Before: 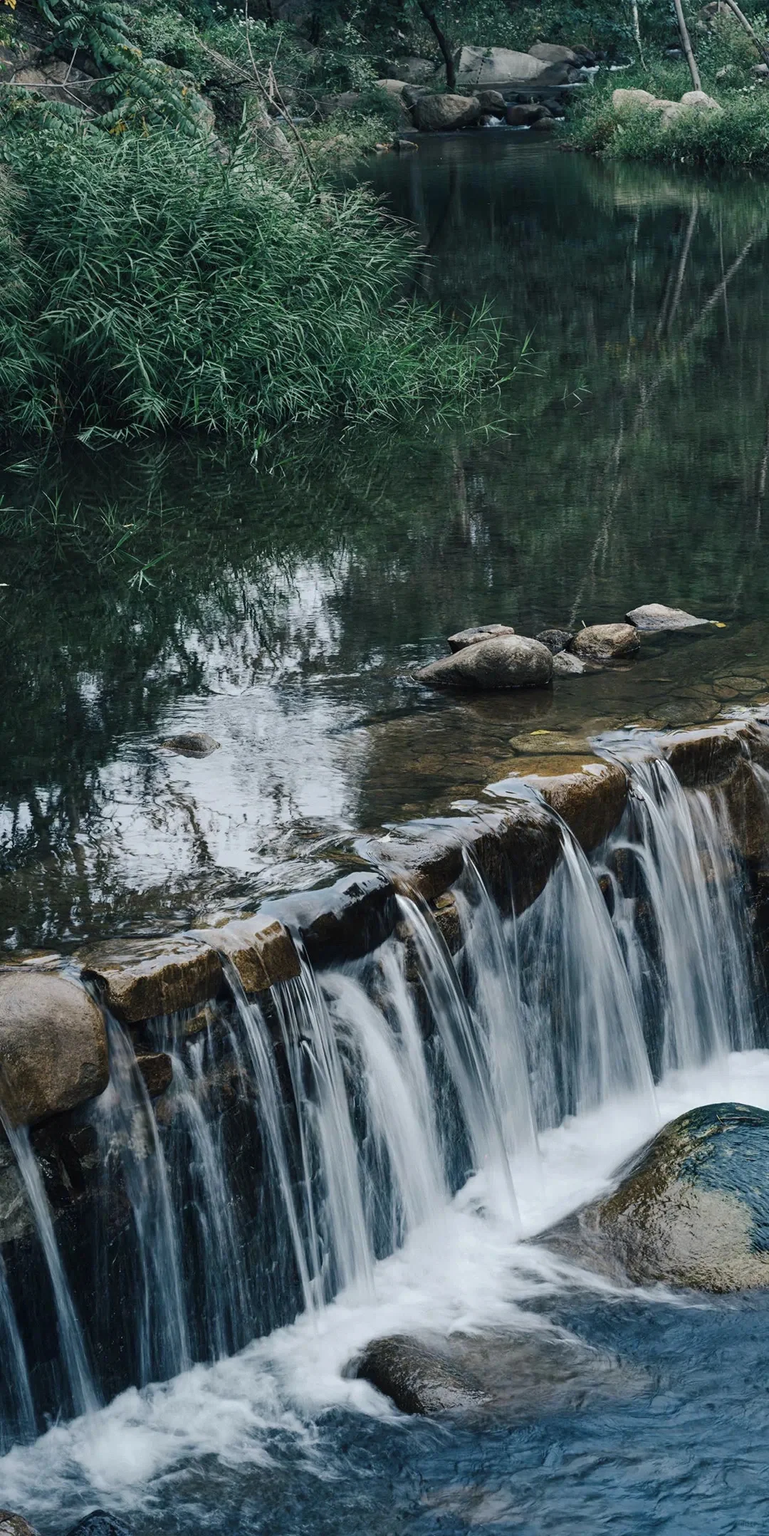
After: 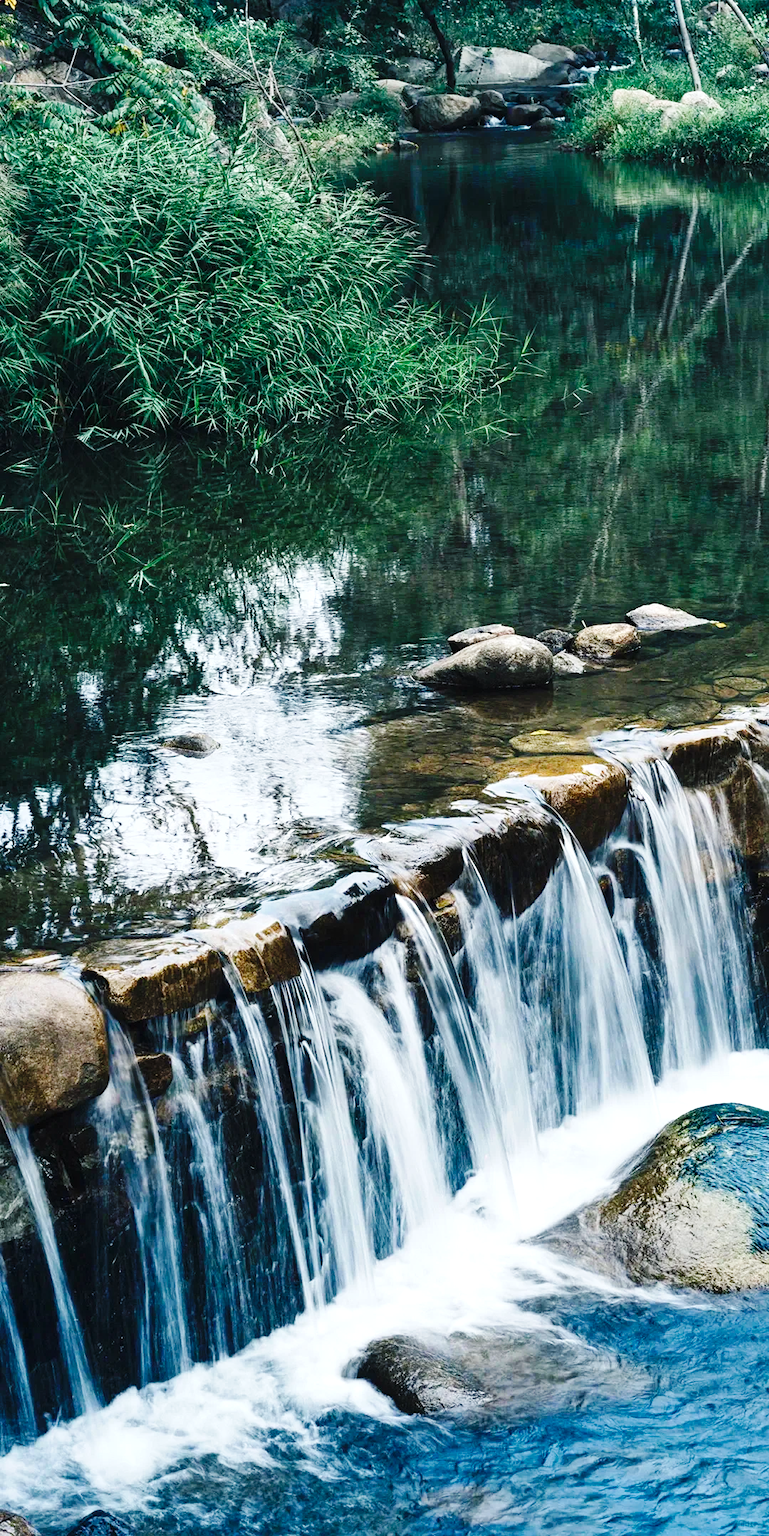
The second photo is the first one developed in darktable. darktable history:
contrast brightness saturation: saturation 0.183
exposure: exposure 0.671 EV, compensate highlight preservation false
base curve: curves: ch0 [(0, 0) (0.036, 0.025) (0.121, 0.166) (0.206, 0.329) (0.605, 0.79) (1, 1)], preserve colors none
